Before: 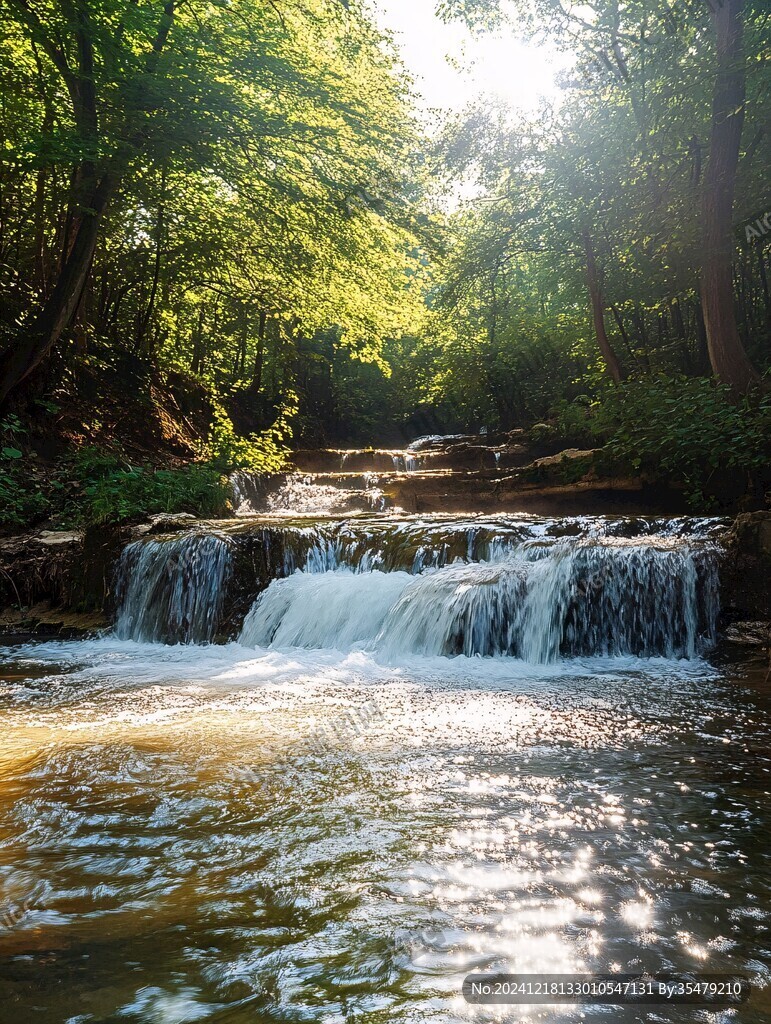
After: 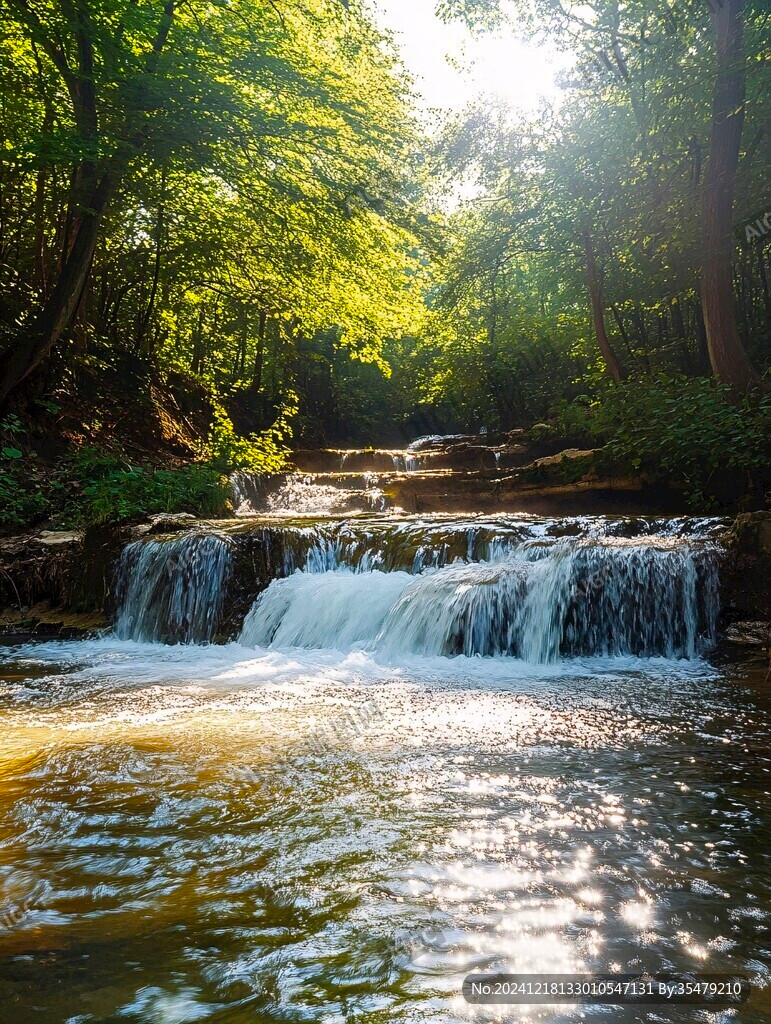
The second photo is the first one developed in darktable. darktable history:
color balance rgb: perceptual saturation grading › global saturation 29.638%, global vibrance 9.455%
contrast brightness saturation: saturation -0.065
